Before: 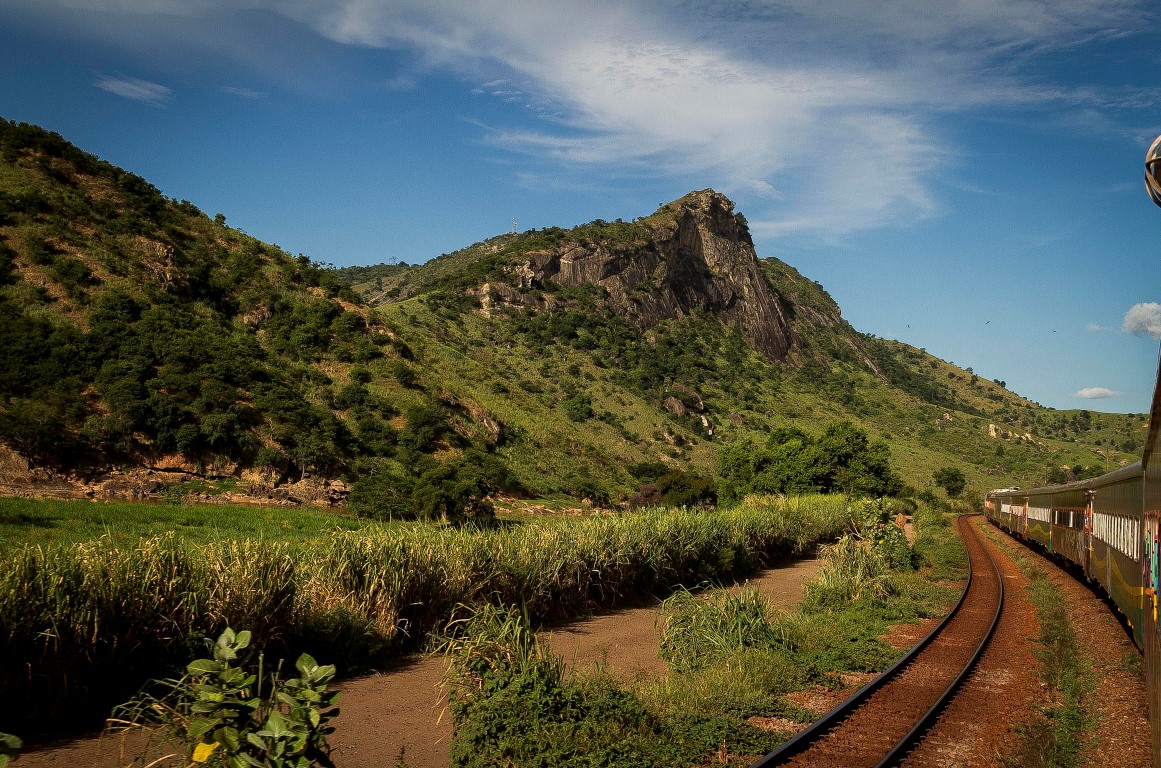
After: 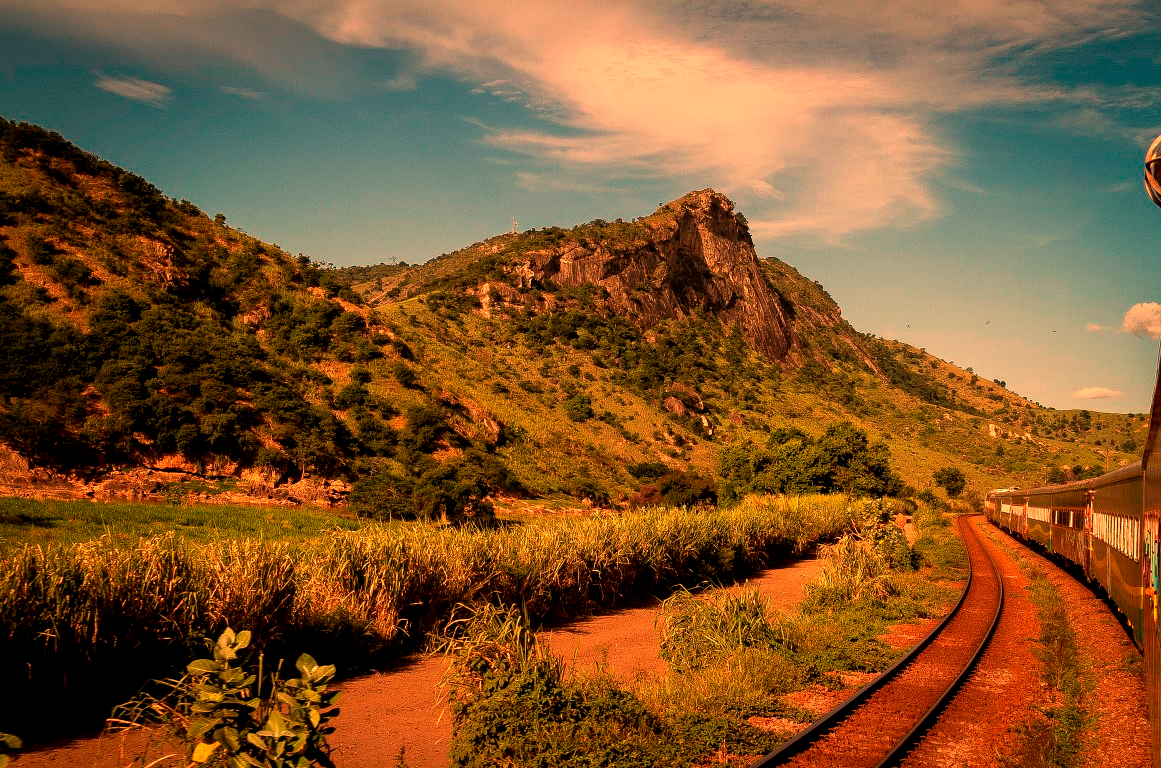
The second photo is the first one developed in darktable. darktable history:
white balance: red 1.467, blue 0.684
exposure: black level correction 0.001, compensate highlight preservation false
